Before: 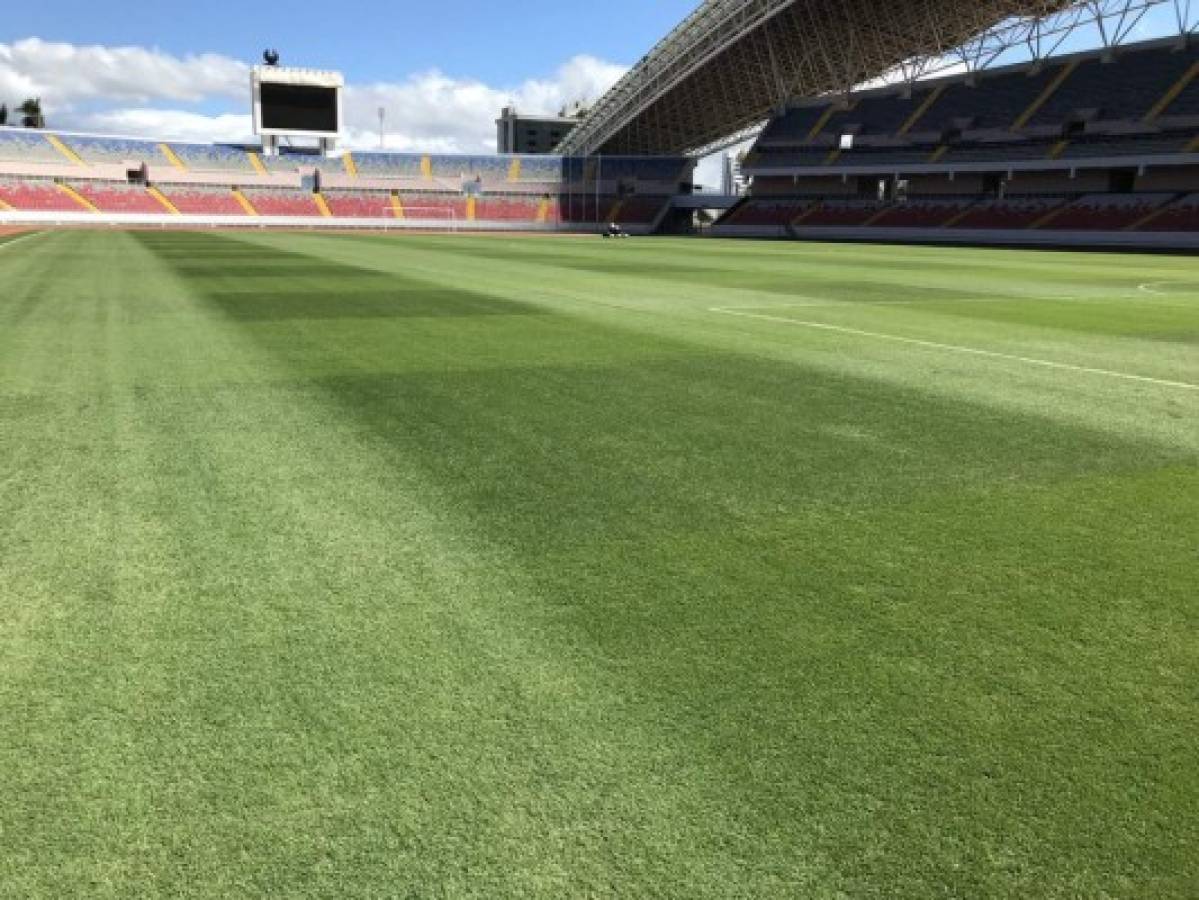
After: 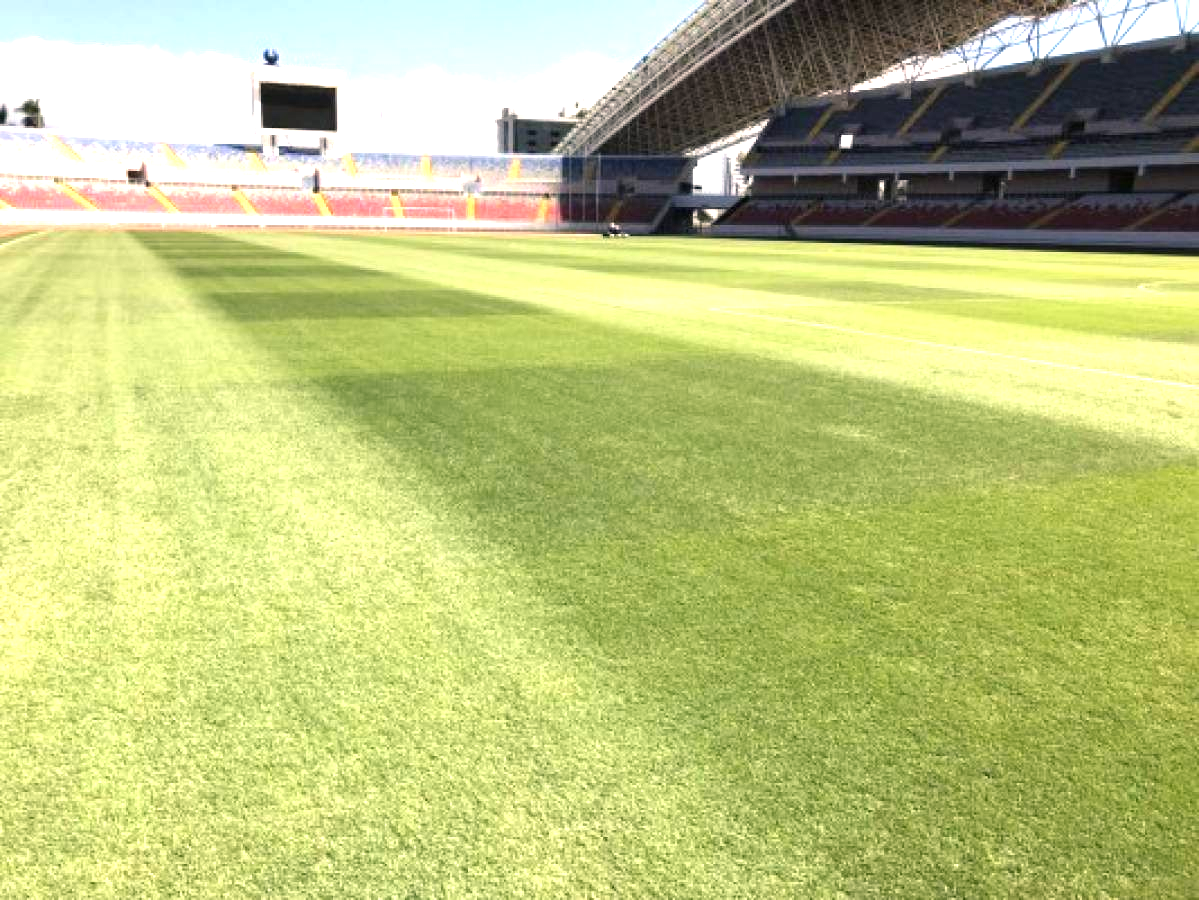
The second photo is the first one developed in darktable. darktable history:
color balance rgb: highlights gain › chroma 2.977%, highlights gain › hue 54.62°, perceptual saturation grading › global saturation 0.355%, saturation formula JzAzBz (2021)
exposure: black level correction 0, exposure 0.95 EV, compensate exposure bias true, compensate highlight preservation false
tone equalizer: -8 EV -0.427 EV, -7 EV -0.408 EV, -6 EV -0.371 EV, -5 EV -0.206 EV, -3 EV 0.213 EV, -2 EV 0.314 EV, -1 EV 0.395 EV, +0 EV 0.386 EV
